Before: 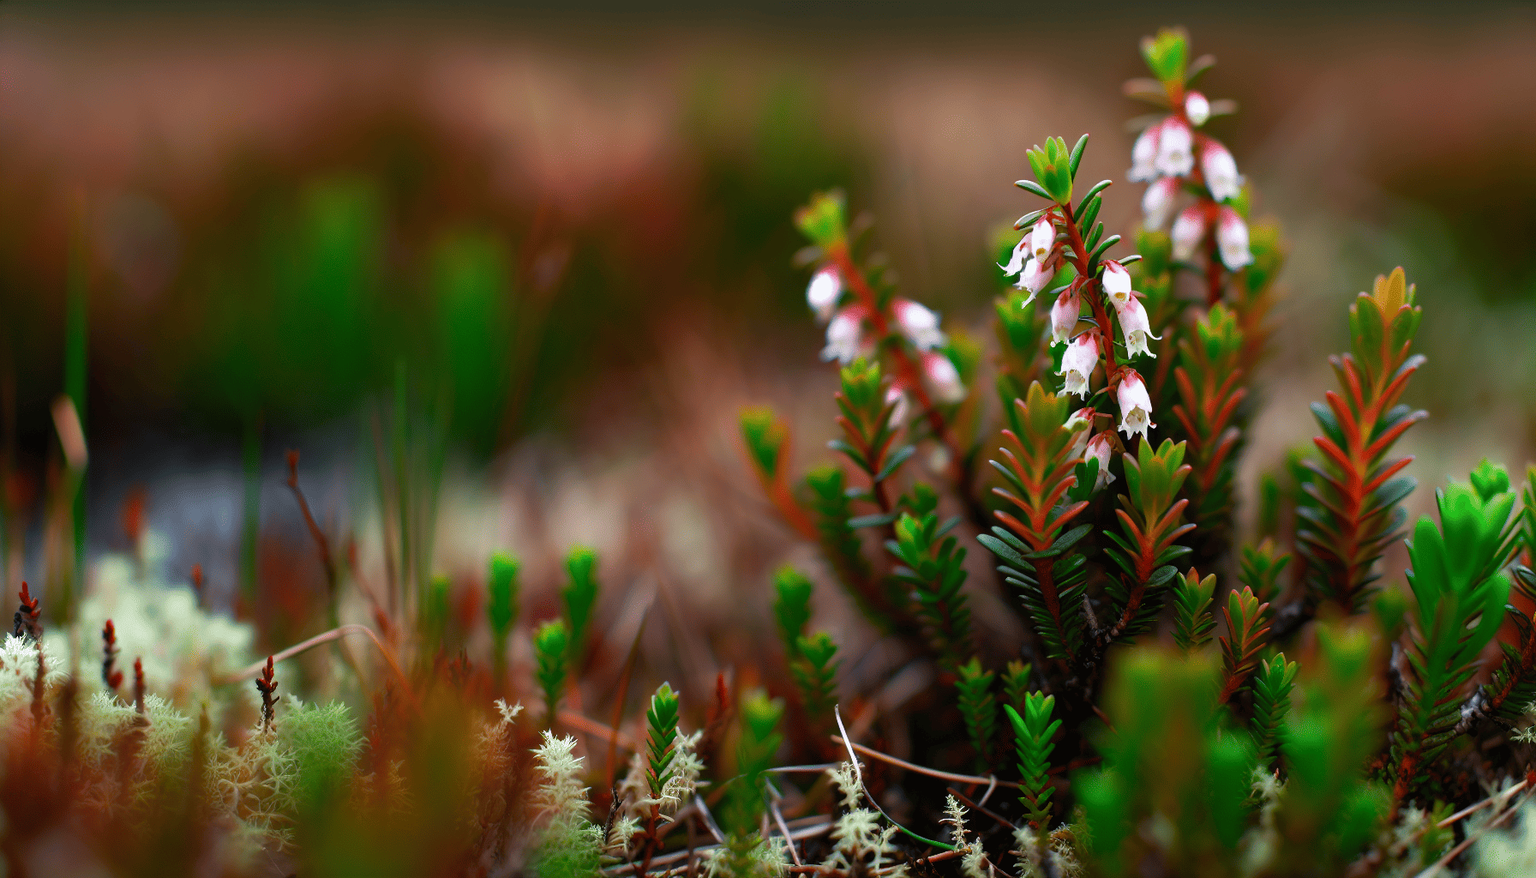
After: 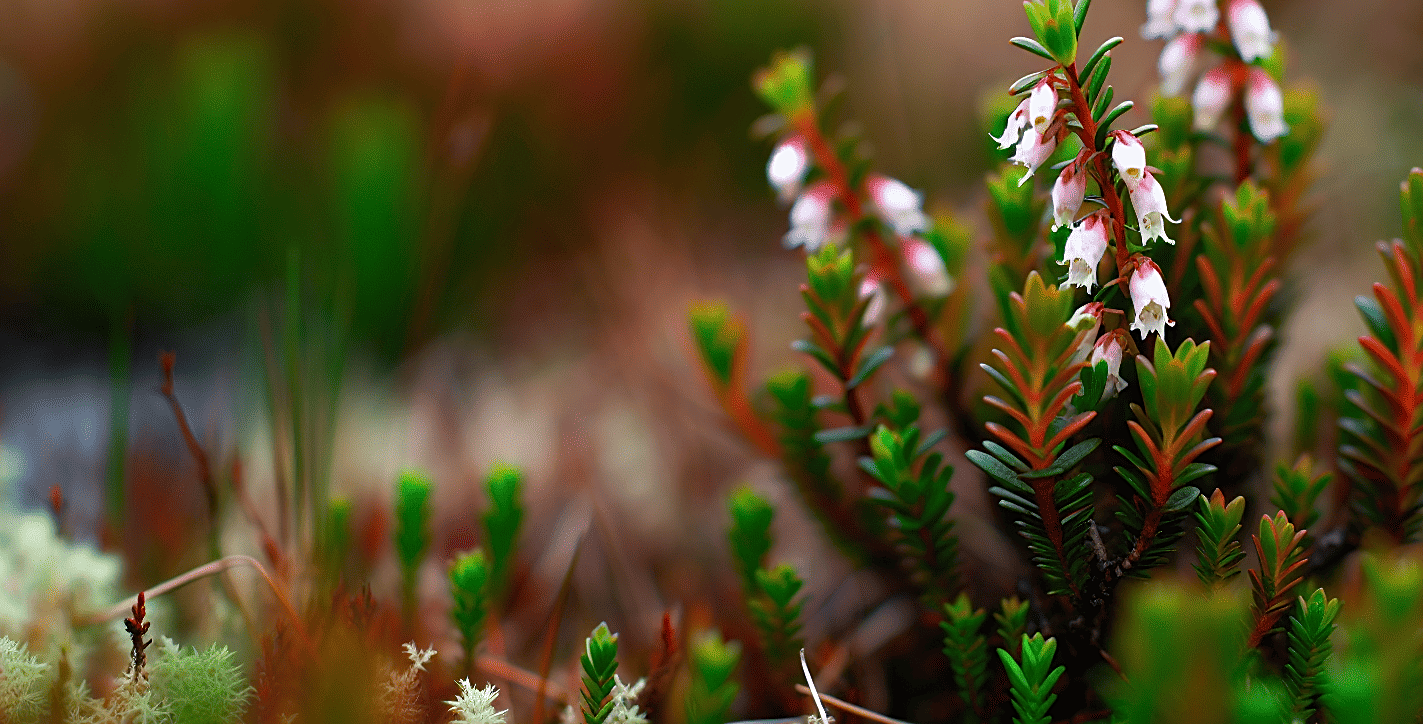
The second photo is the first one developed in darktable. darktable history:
sharpen: on, module defaults
crop: left 9.712%, top 16.928%, right 10.845%, bottom 12.332%
